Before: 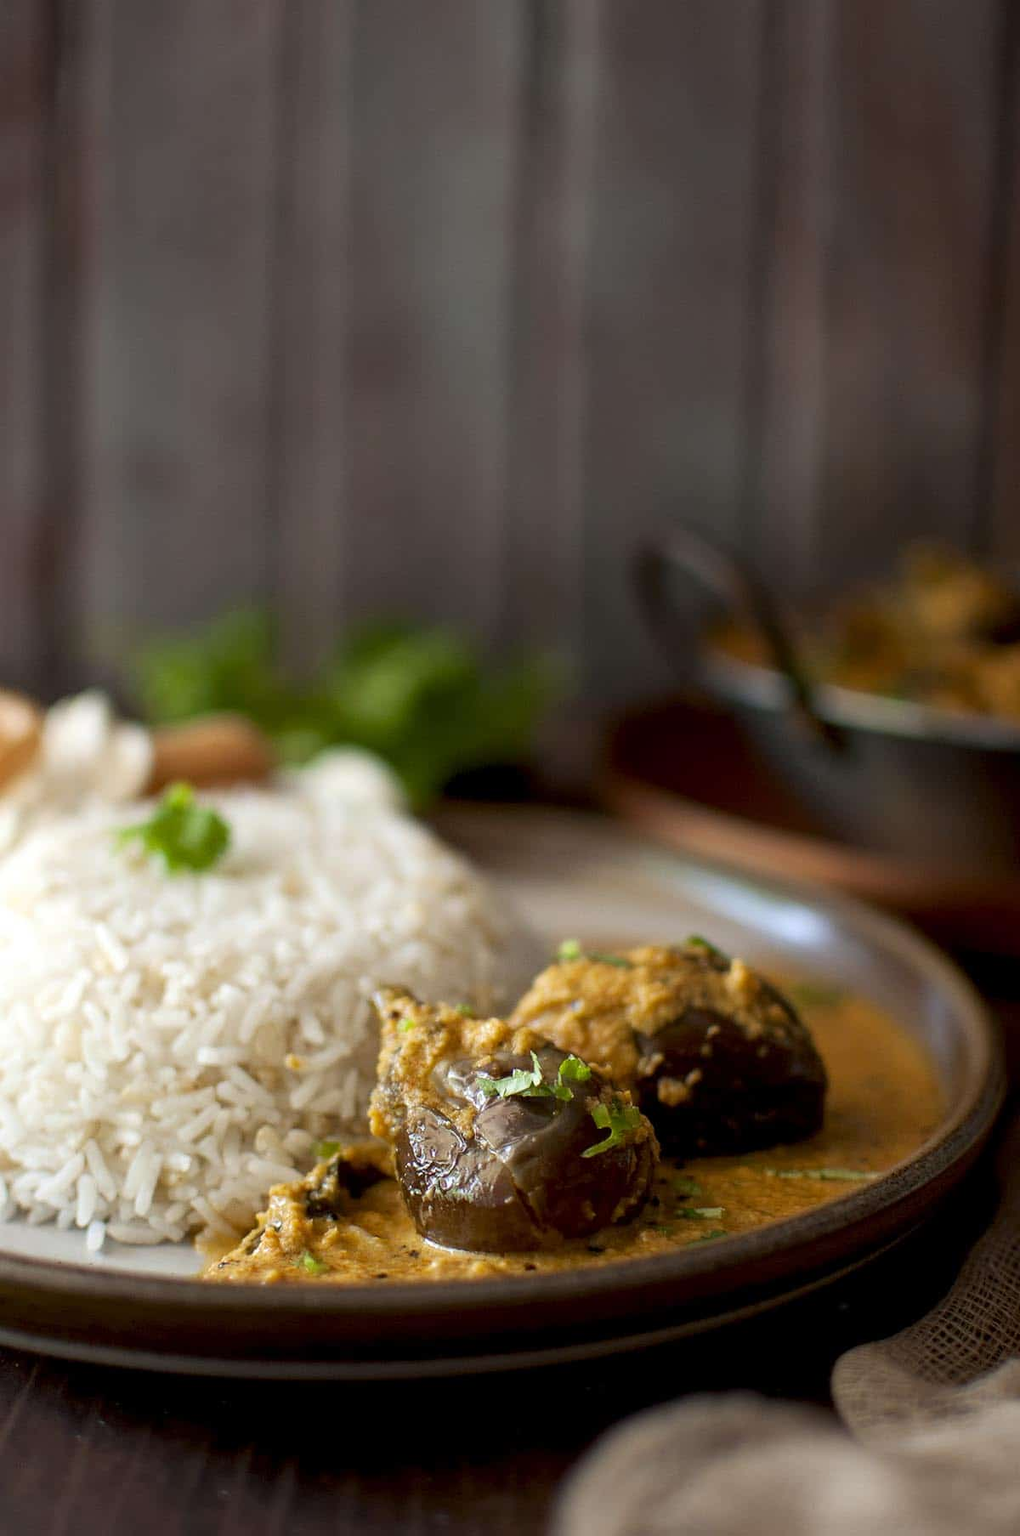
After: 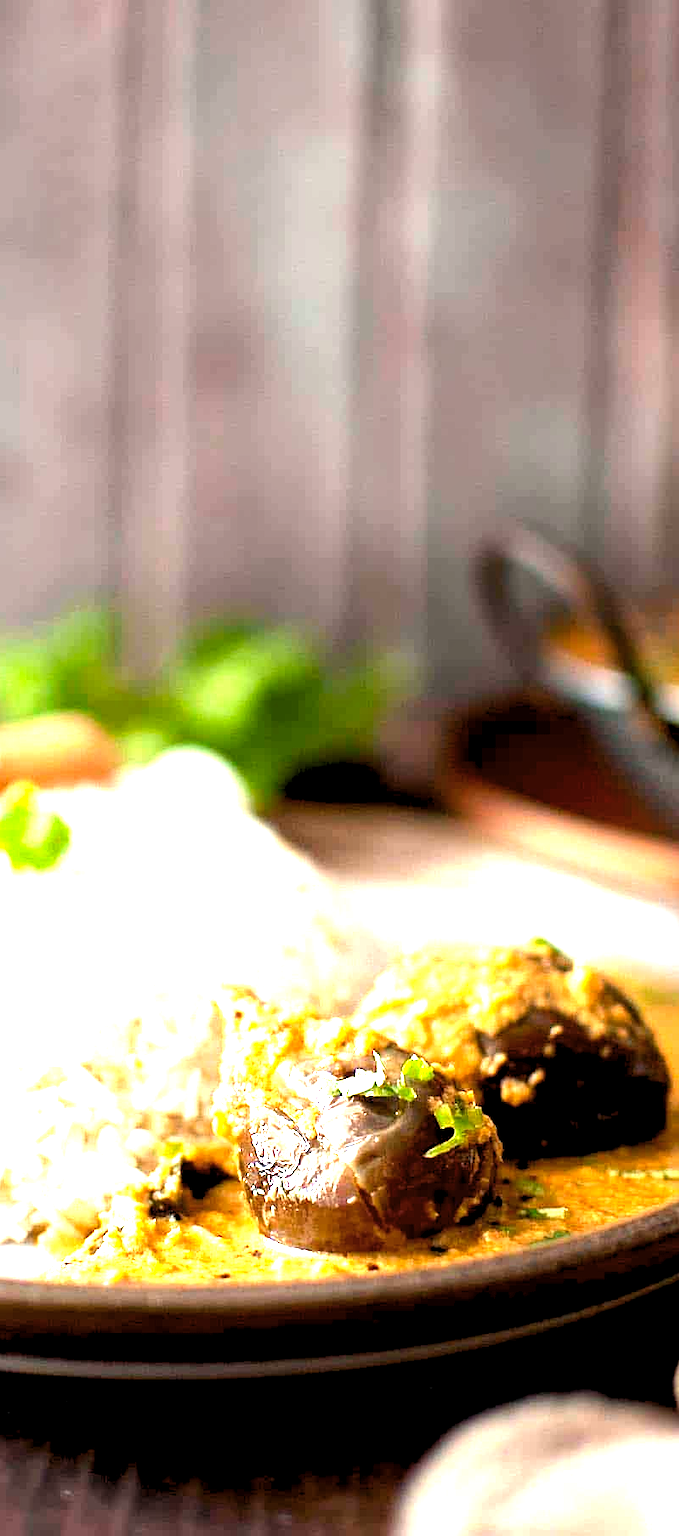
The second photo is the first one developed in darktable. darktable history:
sharpen: amount 0.21
crop and rotate: left 15.478%, right 17.93%
tone equalizer: on, module defaults
contrast brightness saturation: saturation -0.064
exposure: exposure 2.221 EV, compensate highlight preservation false
levels: levels [0.062, 0.494, 0.925]
